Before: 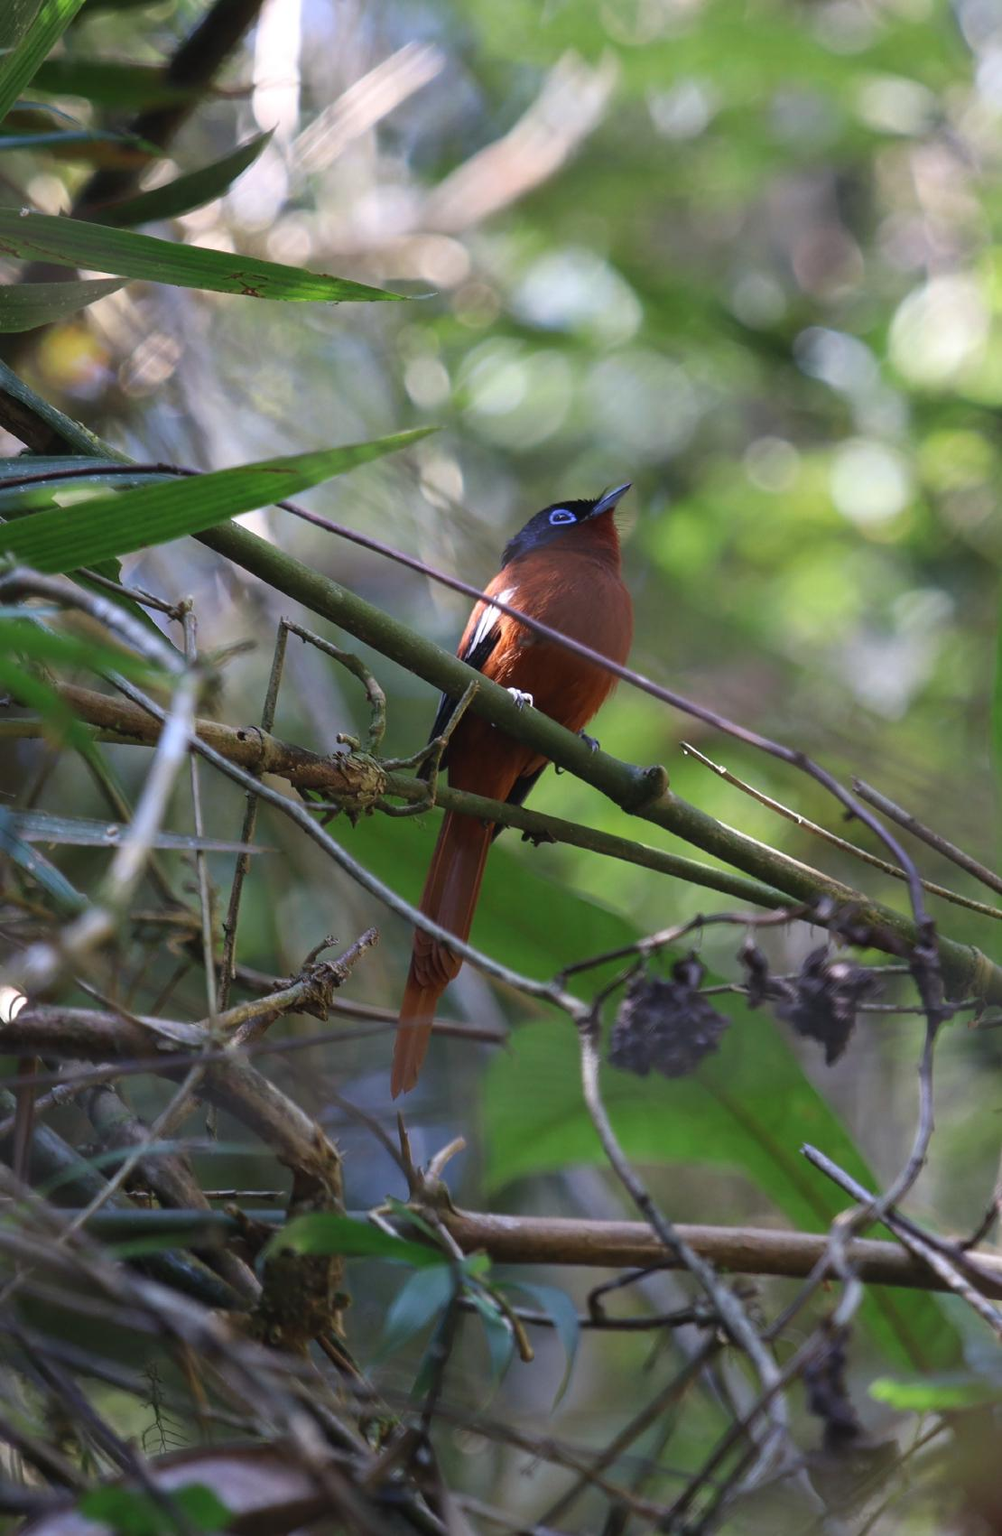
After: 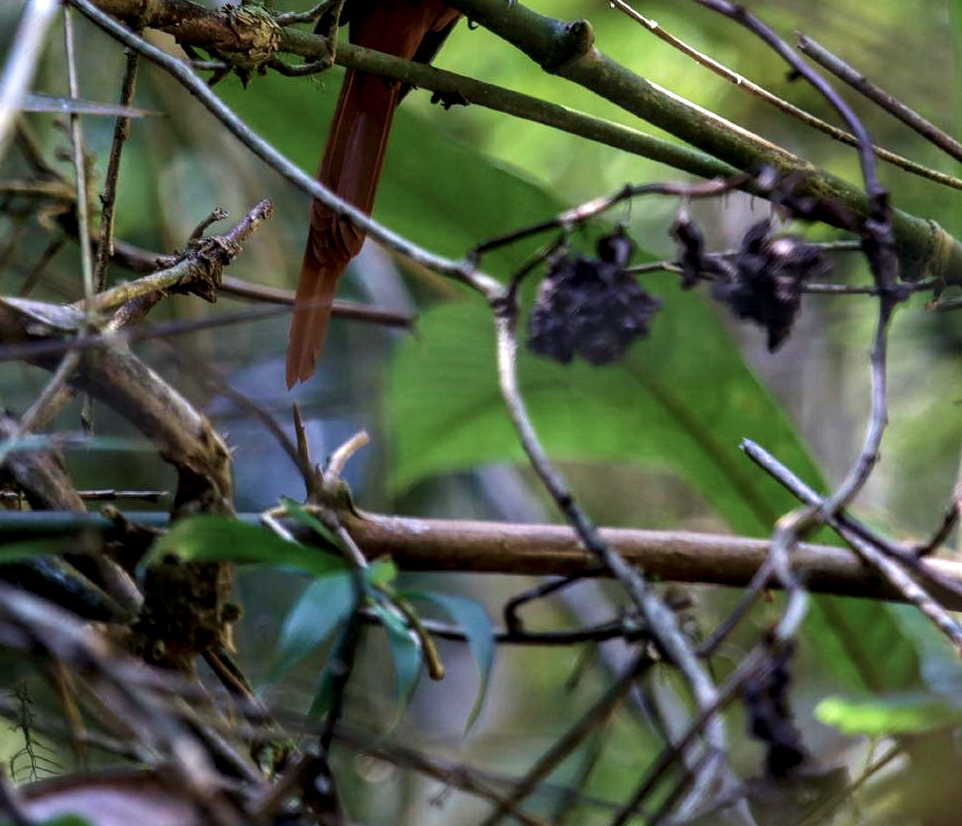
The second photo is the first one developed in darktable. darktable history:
crop and rotate: left 13.294%, top 48.684%, bottom 2.736%
velvia: strength 44.53%
local contrast: highlights 18%, detail 186%
